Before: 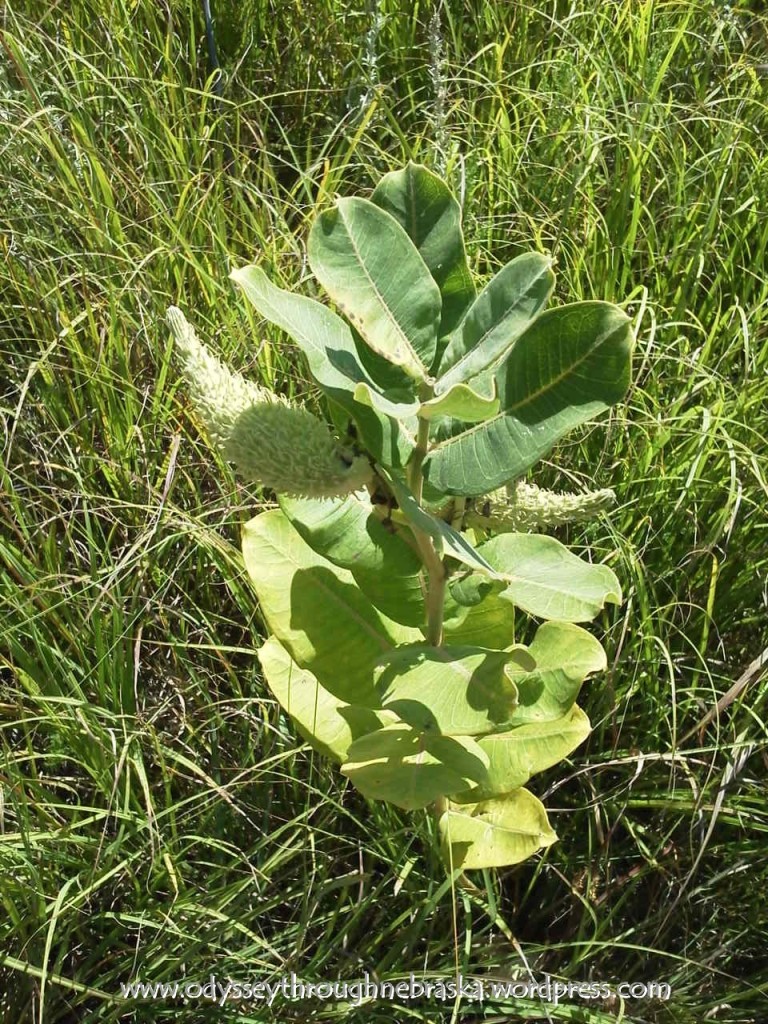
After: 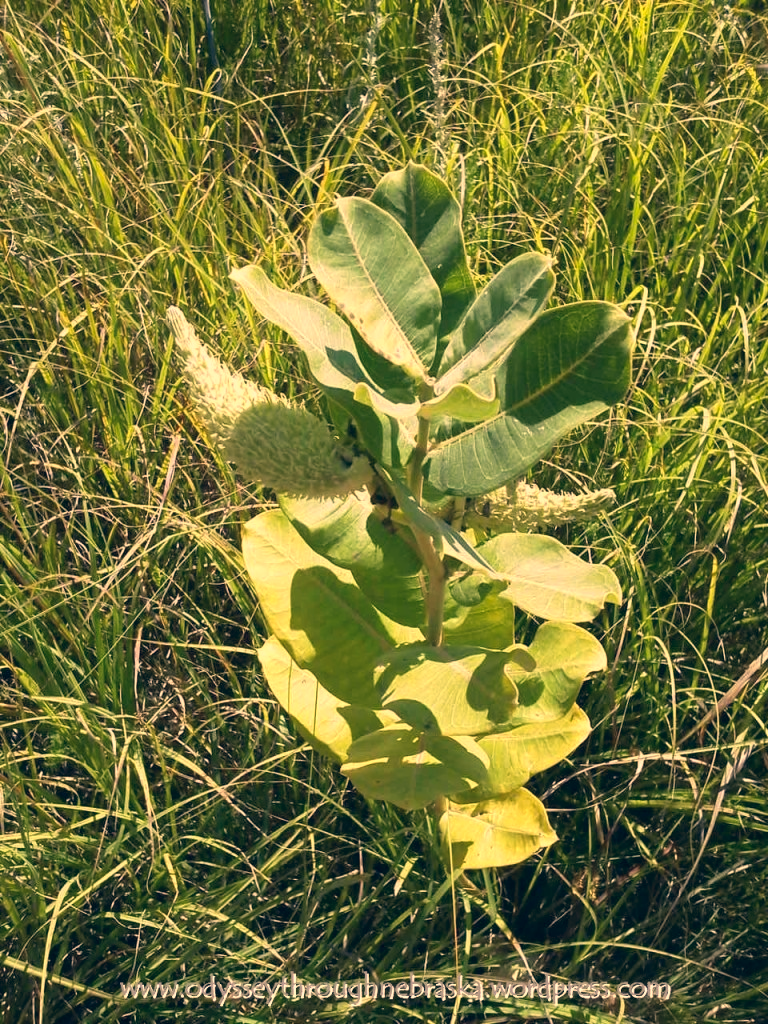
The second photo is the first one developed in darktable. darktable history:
white balance: red 1.127, blue 0.943
color correction: highlights a* 10.32, highlights b* 14.66, shadows a* -9.59, shadows b* -15.02
